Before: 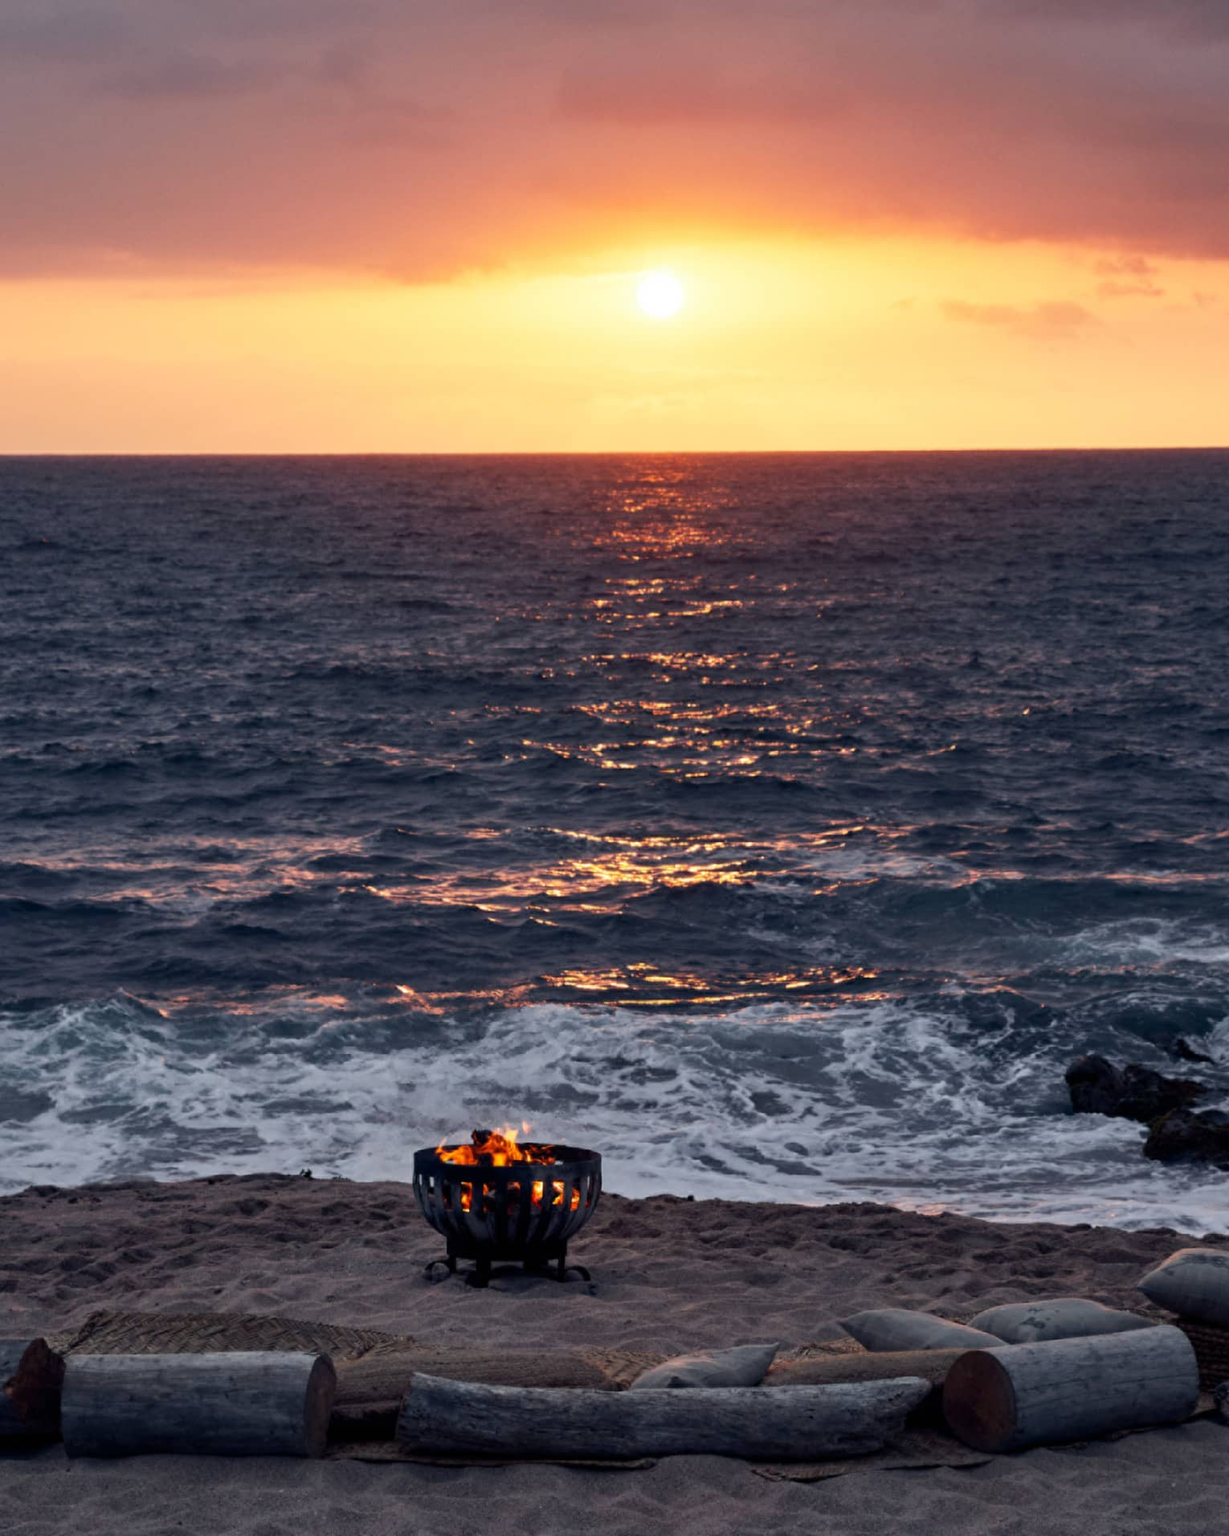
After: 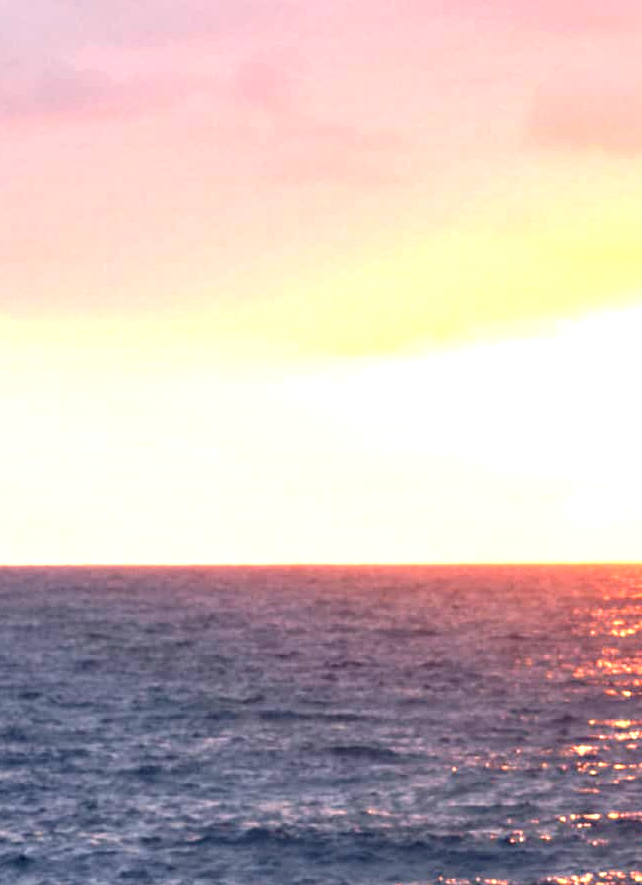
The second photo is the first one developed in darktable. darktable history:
crop and rotate: left 10.817%, top 0.062%, right 47.194%, bottom 53.626%
exposure: black level correction 0.001, exposure 1.822 EV, compensate exposure bias true, compensate highlight preservation false
